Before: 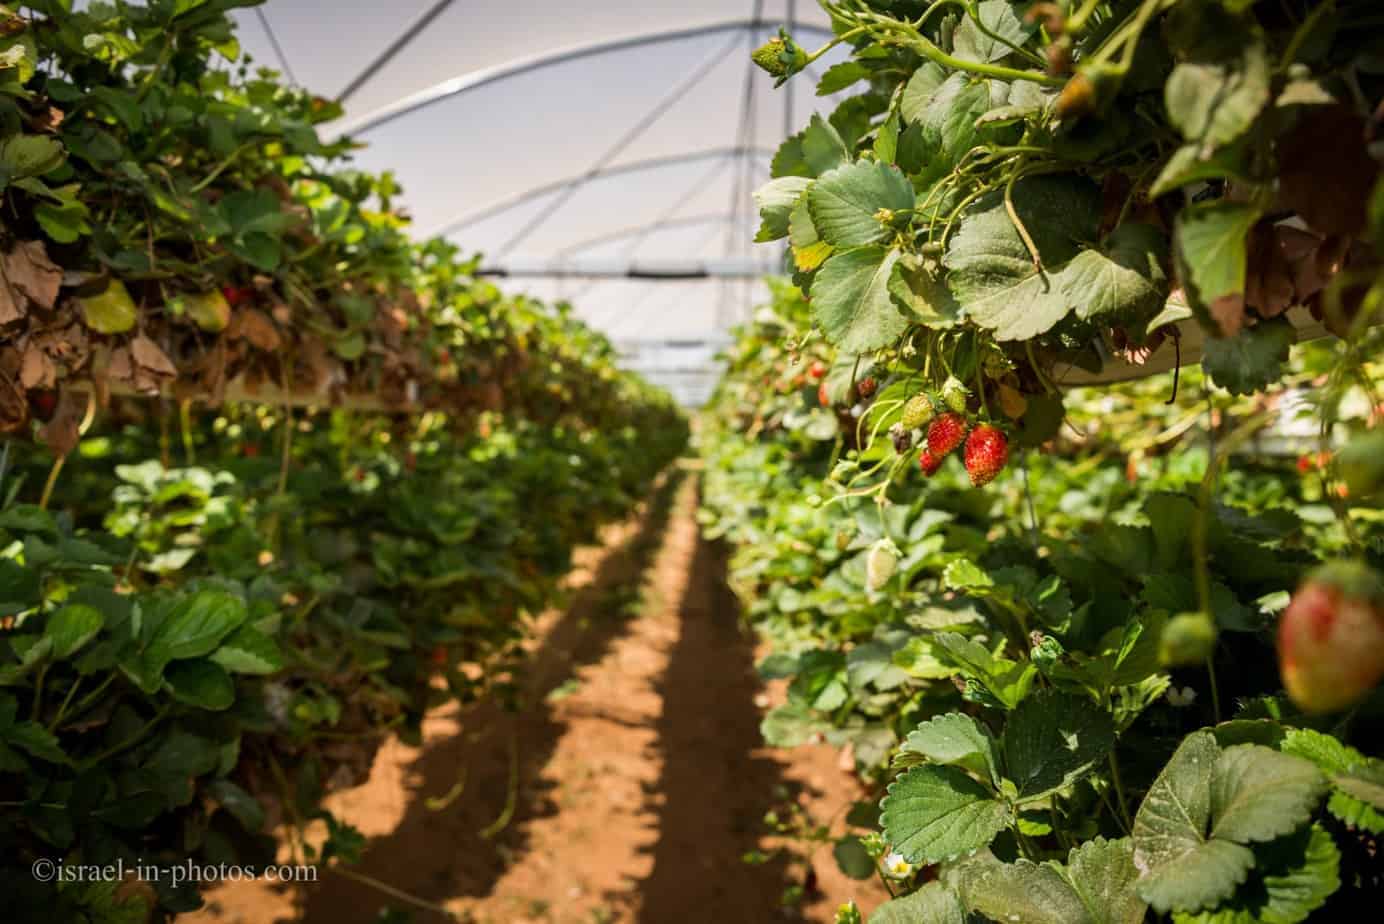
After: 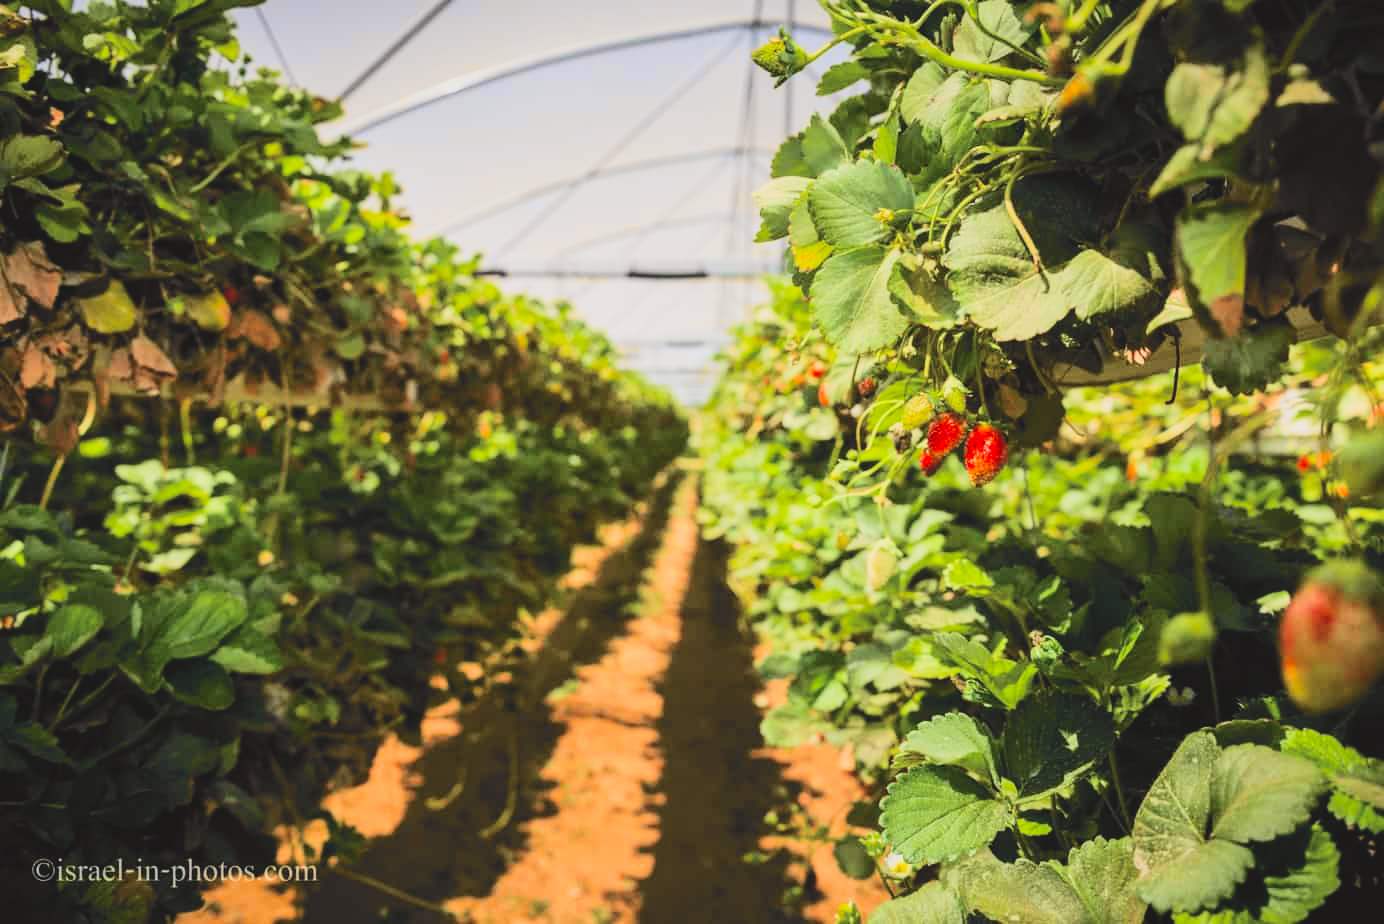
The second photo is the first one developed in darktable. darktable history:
rgb levels: levels [[0.01, 0.419, 0.839], [0, 0.5, 1], [0, 0.5, 1]]
tone curve: curves: ch0 [(0, 0.024) (0.049, 0.038) (0.176, 0.162) (0.33, 0.331) (0.432, 0.475) (0.601, 0.665) (0.843, 0.876) (1, 1)]; ch1 [(0, 0) (0.339, 0.358) (0.445, 0.439) (0.476, 0.47) (0.504, 0.504) (0.53, 0.511) (0.557, 0.558) (0.627, 0.635) (0.728, 0.746) (1, 1)]; ch2 [(0, 0) (0.327, 0.324) (0.417, 0.44) (0.46, 0.453) (0.502, 0.504) (0.526, 0.52) (0.54, 0.564) (0.606, 0.626) (0.76, 0.75) (1, 1)], color space Lab, independent channels, preserve colors none
filmic rgb: black relative exposure -7.75 EV, white relative exposure 4.4 EV, threshold 3 EV, hardness 3.76, latitude 38.11%, contrast 0.966, highlights saturation mix 10%, shadows ↔ highlights balance 4.59%, color science v4 (2020), enable highlight reconstruction true
contrast brightness saturation: contrast 0.2, brightness 0.16, saturation 0.22
exposure: black level correction -0.036, exposure -0.497 EV, compensate highlight preservation false
